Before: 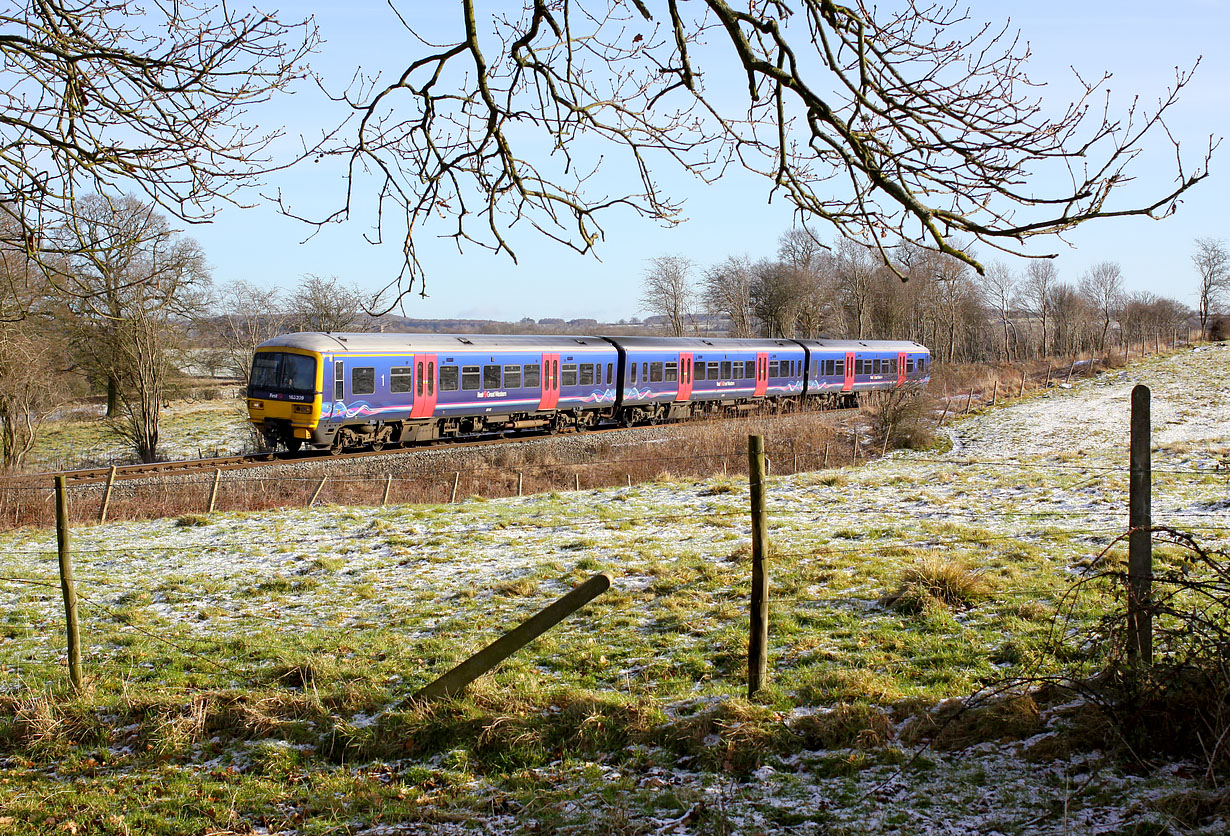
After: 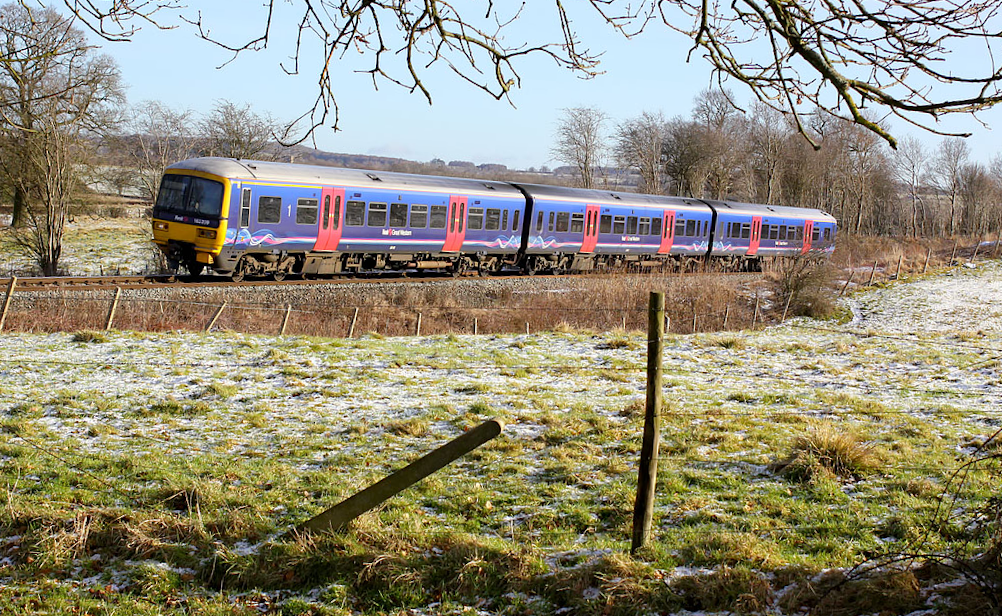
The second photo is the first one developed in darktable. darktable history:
crop and rotate: angle -4.13°, left 9.806%, top 21.292%, right 12.31%, bottom 11.86%
